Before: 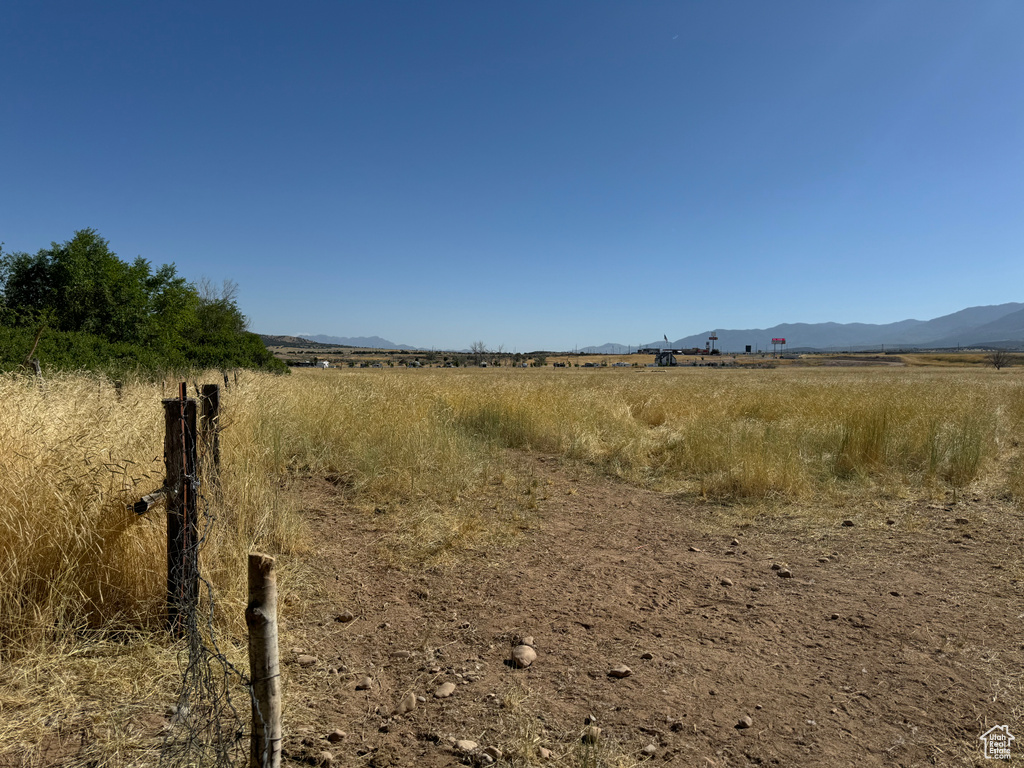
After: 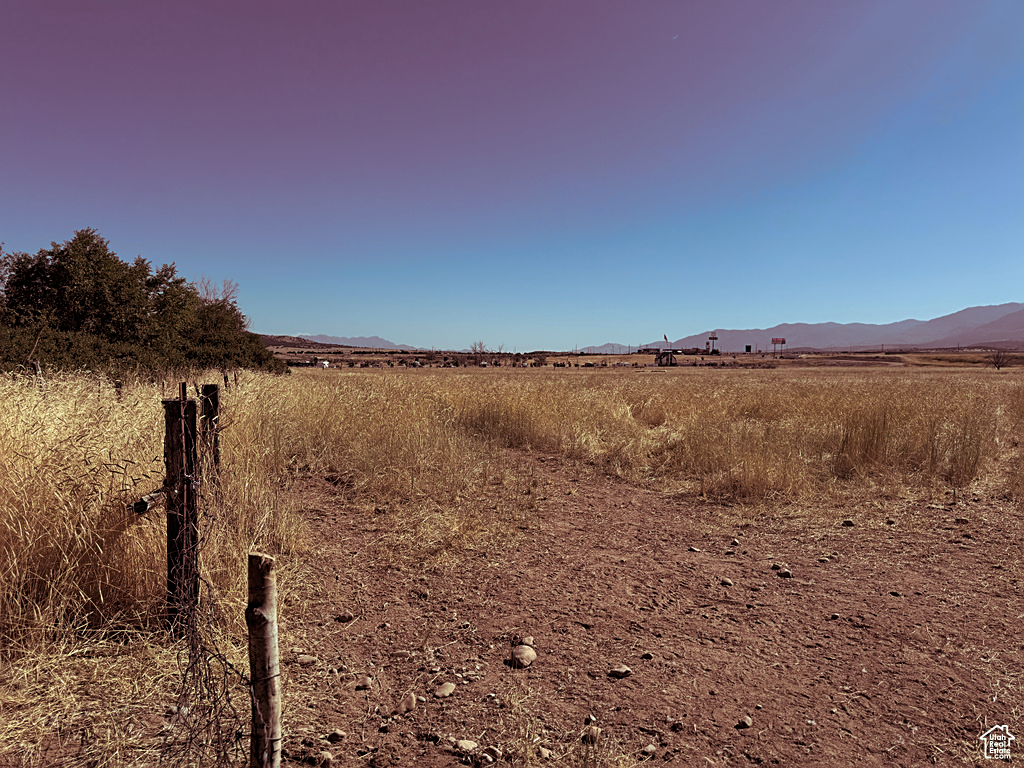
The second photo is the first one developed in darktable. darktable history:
color correction: highlights a* -2.68, highlights b* 2.57
contrast brightness saturation: saturation -0.05
split-toning: highlights › hue 180°
sharpen: on, module defaults
